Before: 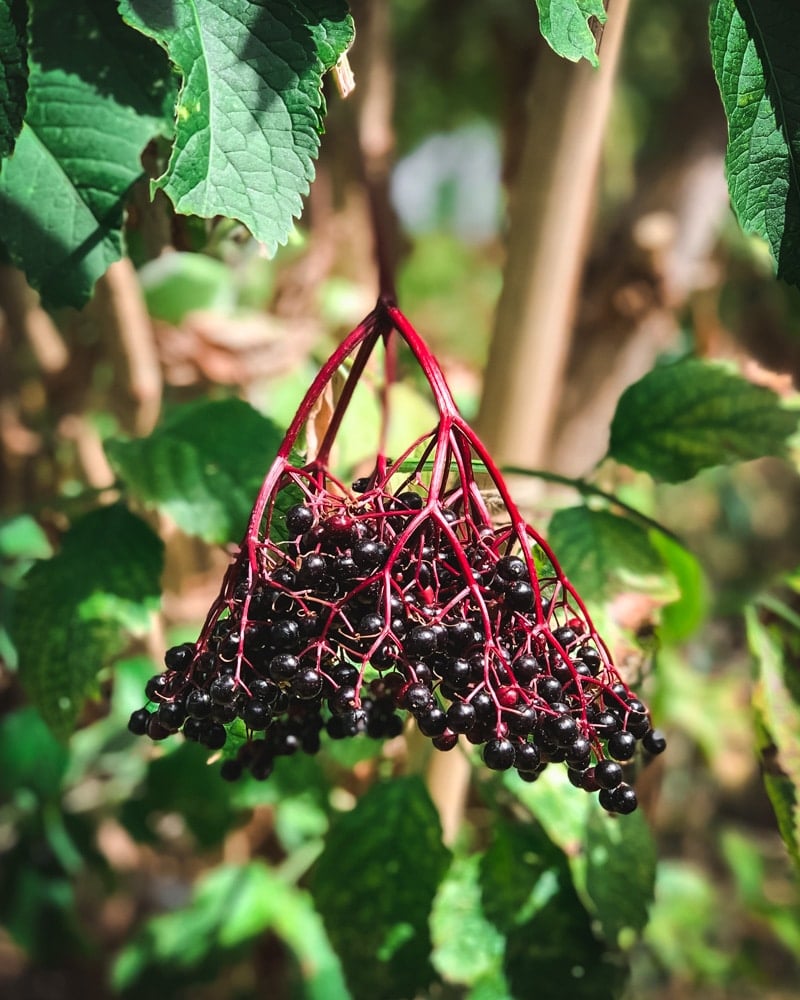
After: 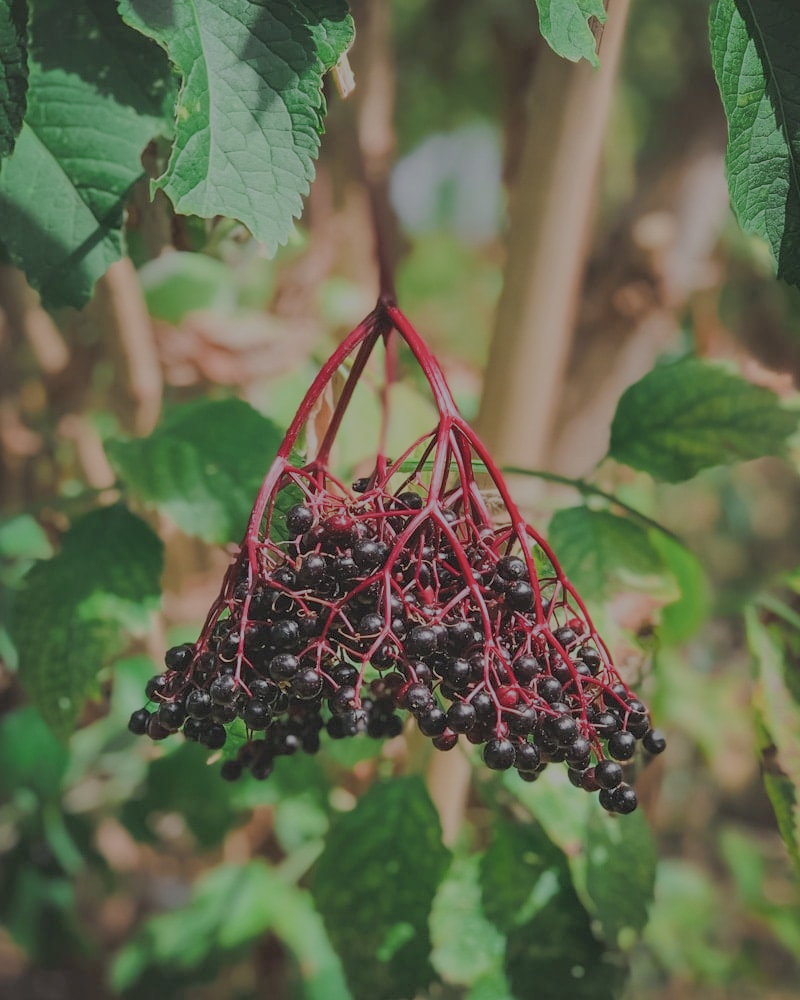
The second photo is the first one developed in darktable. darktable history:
filmic rgb: black relative exposure -13.91 EV, white relative exposure 7.97 EV, hardness 3.75, latitude 49.53%, contrast 0.513
